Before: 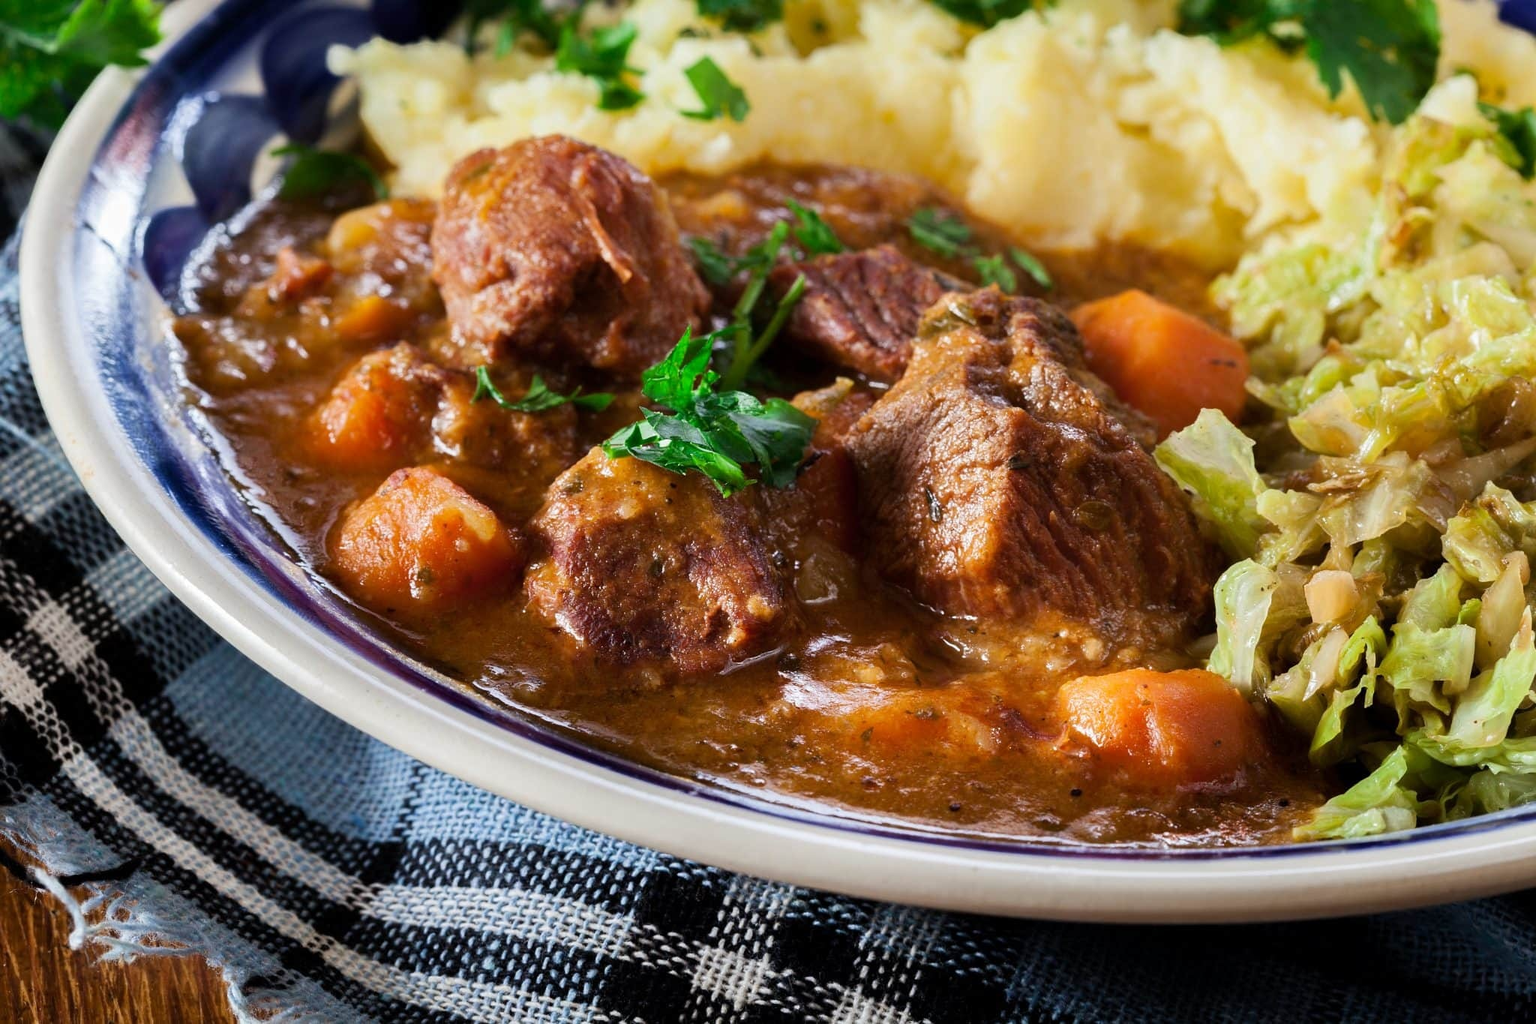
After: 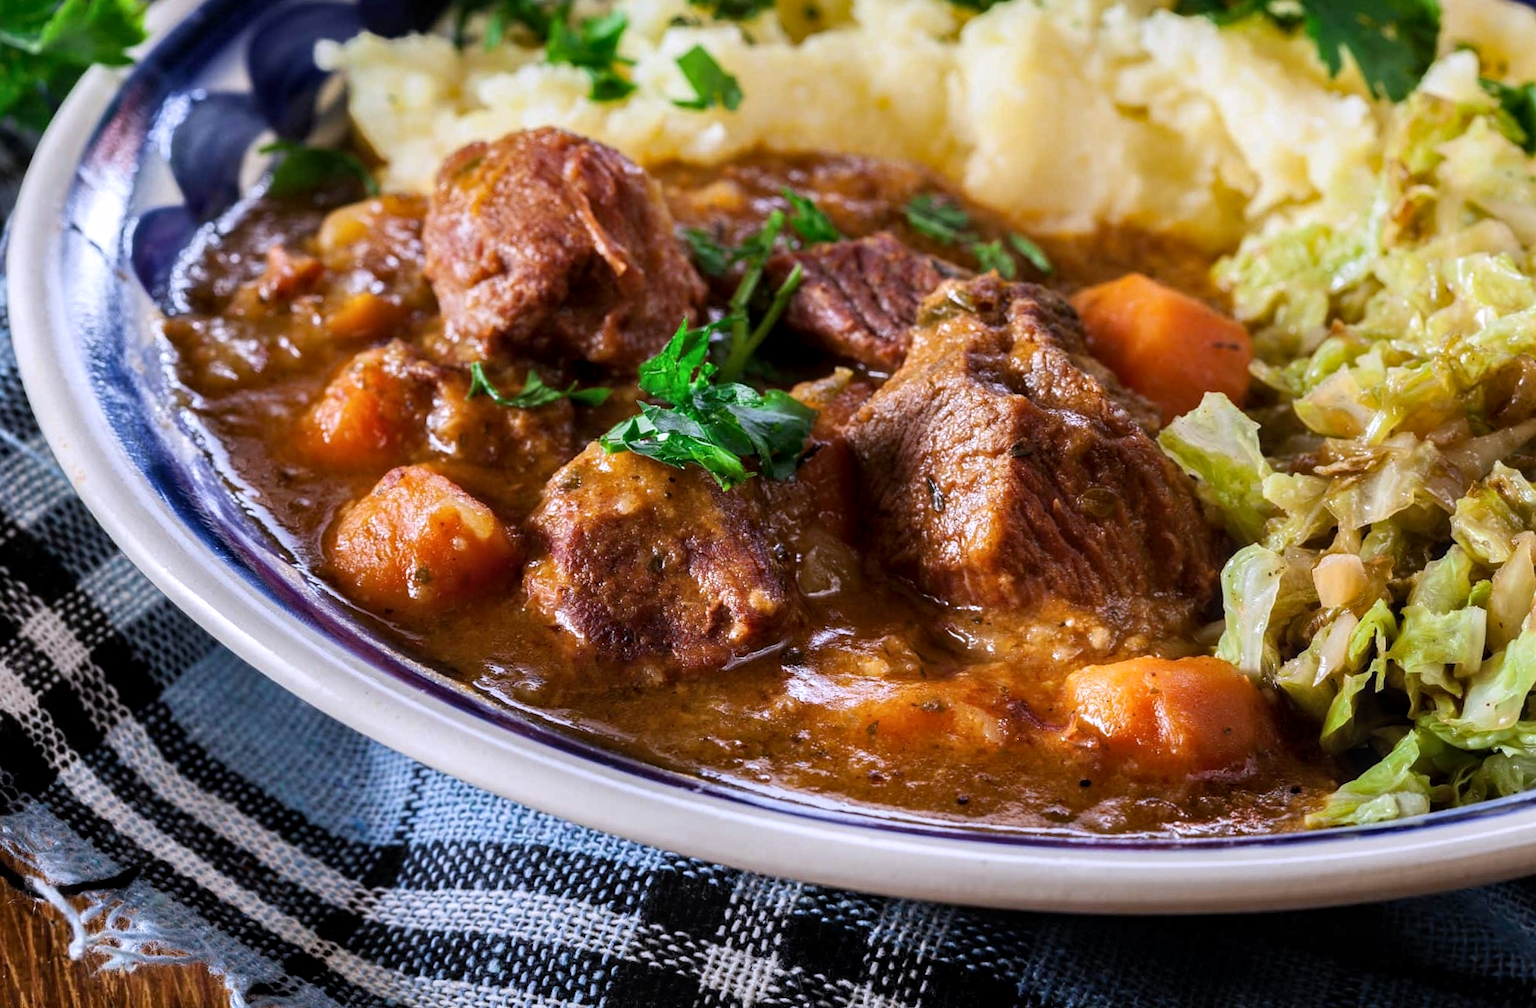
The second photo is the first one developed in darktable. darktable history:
sharpen: radius 2.883, amount 0.868, threshold 47.523
rotate and perspective: rotation -1°, crop left 0.011, crop right 0.989, crop top 0.025, crop bottom 0.975
white balance: red 1.004, blue 1.096
local contrast: on, module defaults
